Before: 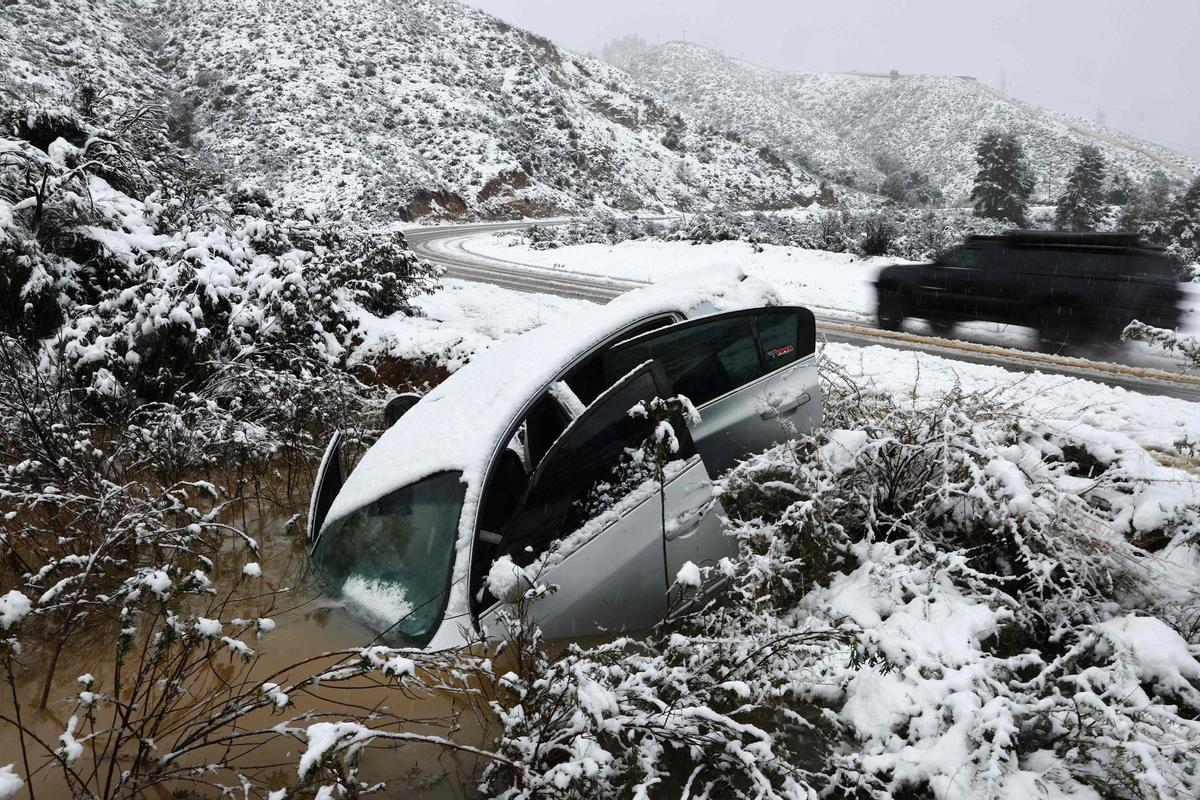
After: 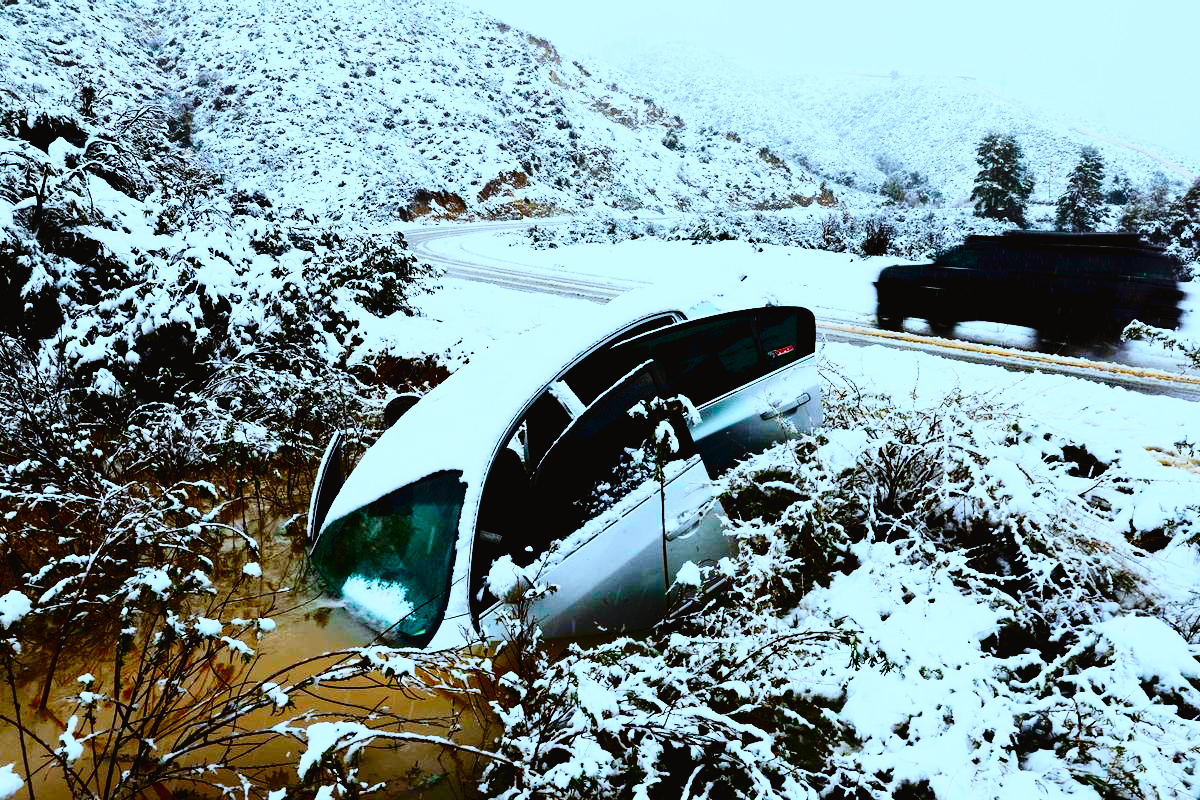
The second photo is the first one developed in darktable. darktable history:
base curve: curves: ch0 [(0, 0) (0.036, 0.025) (0.121, 0.166) (0.206, 0.329) (0.605, 0.79) (1, 1)], preserve colors none
exposure: black level correction 0.012, compensate highlight preservation false
contrast brightness saturation: saturation 0.515
tone curve: curves: ch0 [(0, 0.023) (0.113, 0.084) (0.285, 0.301) (0.673, 0.796) (0.845, 0.932) (0.994, 0.971)]; ch1 [(0, 0) (0.456, 0.437) (0.498, 0.5) (0.57, 0.559) (0.631, 0.639) (1, 1)]; ch2 [(0, 0) (0.417, 0.44) (0.46, 0.453) (0.502, 0.507) (0.55, 0.57) (0.67, 0.712) (1, 1)], color space Lab, independent channels, preserve colors none
color correction: highlights a* -9.65, highlights b* -21.16
